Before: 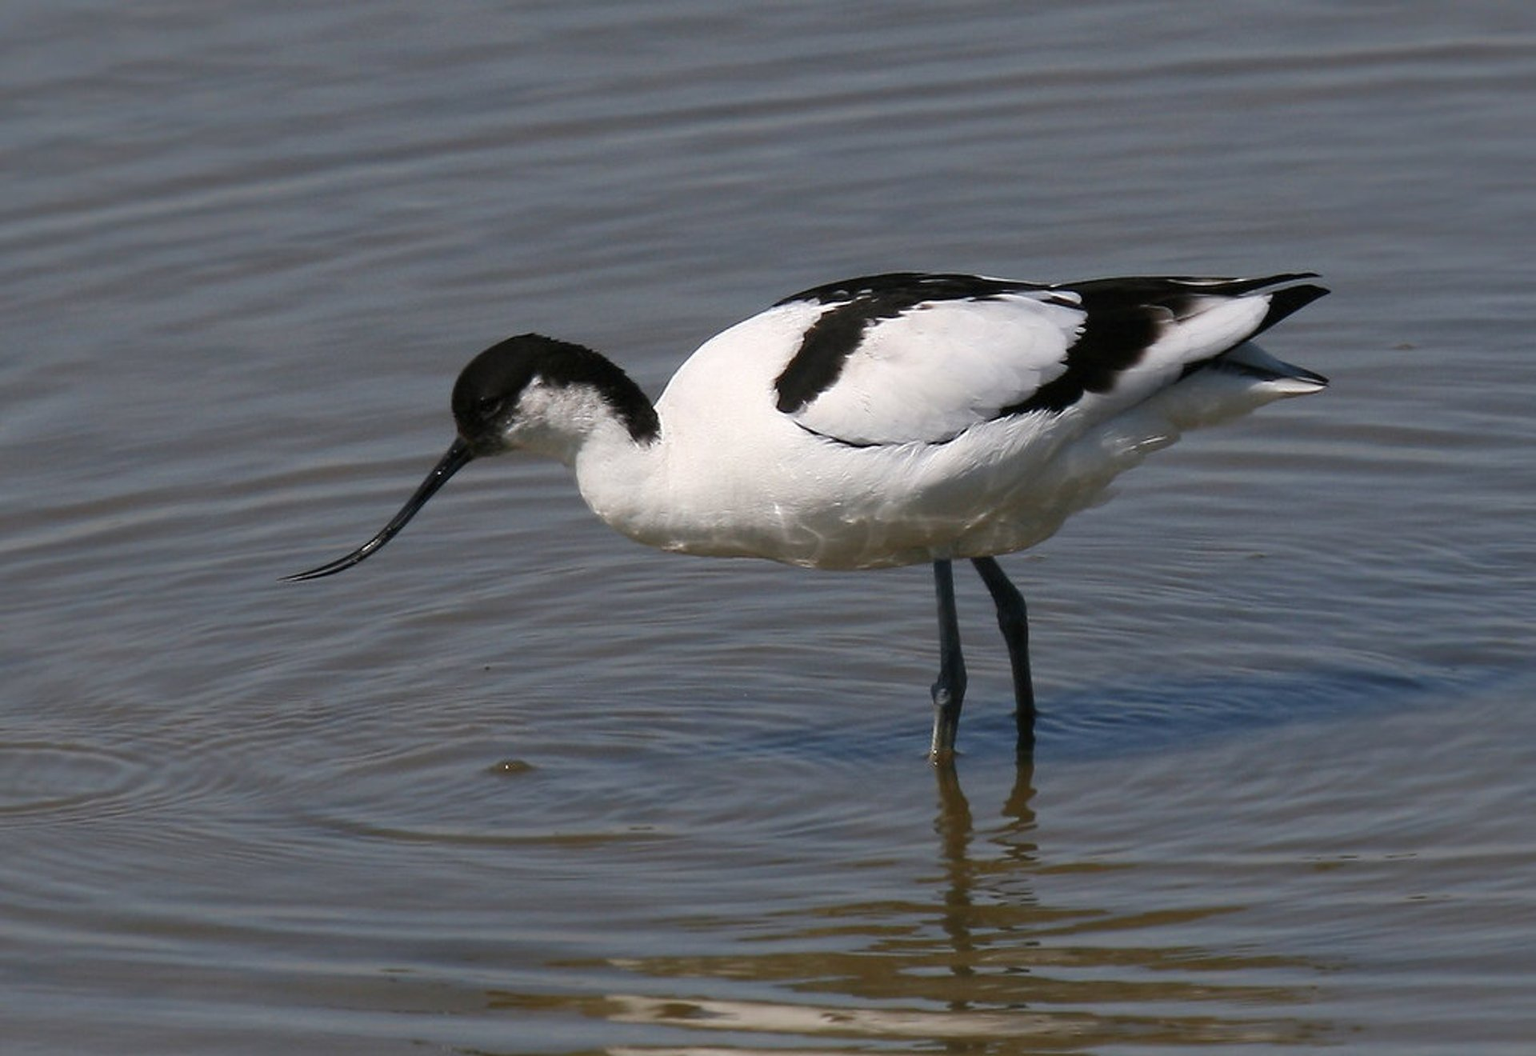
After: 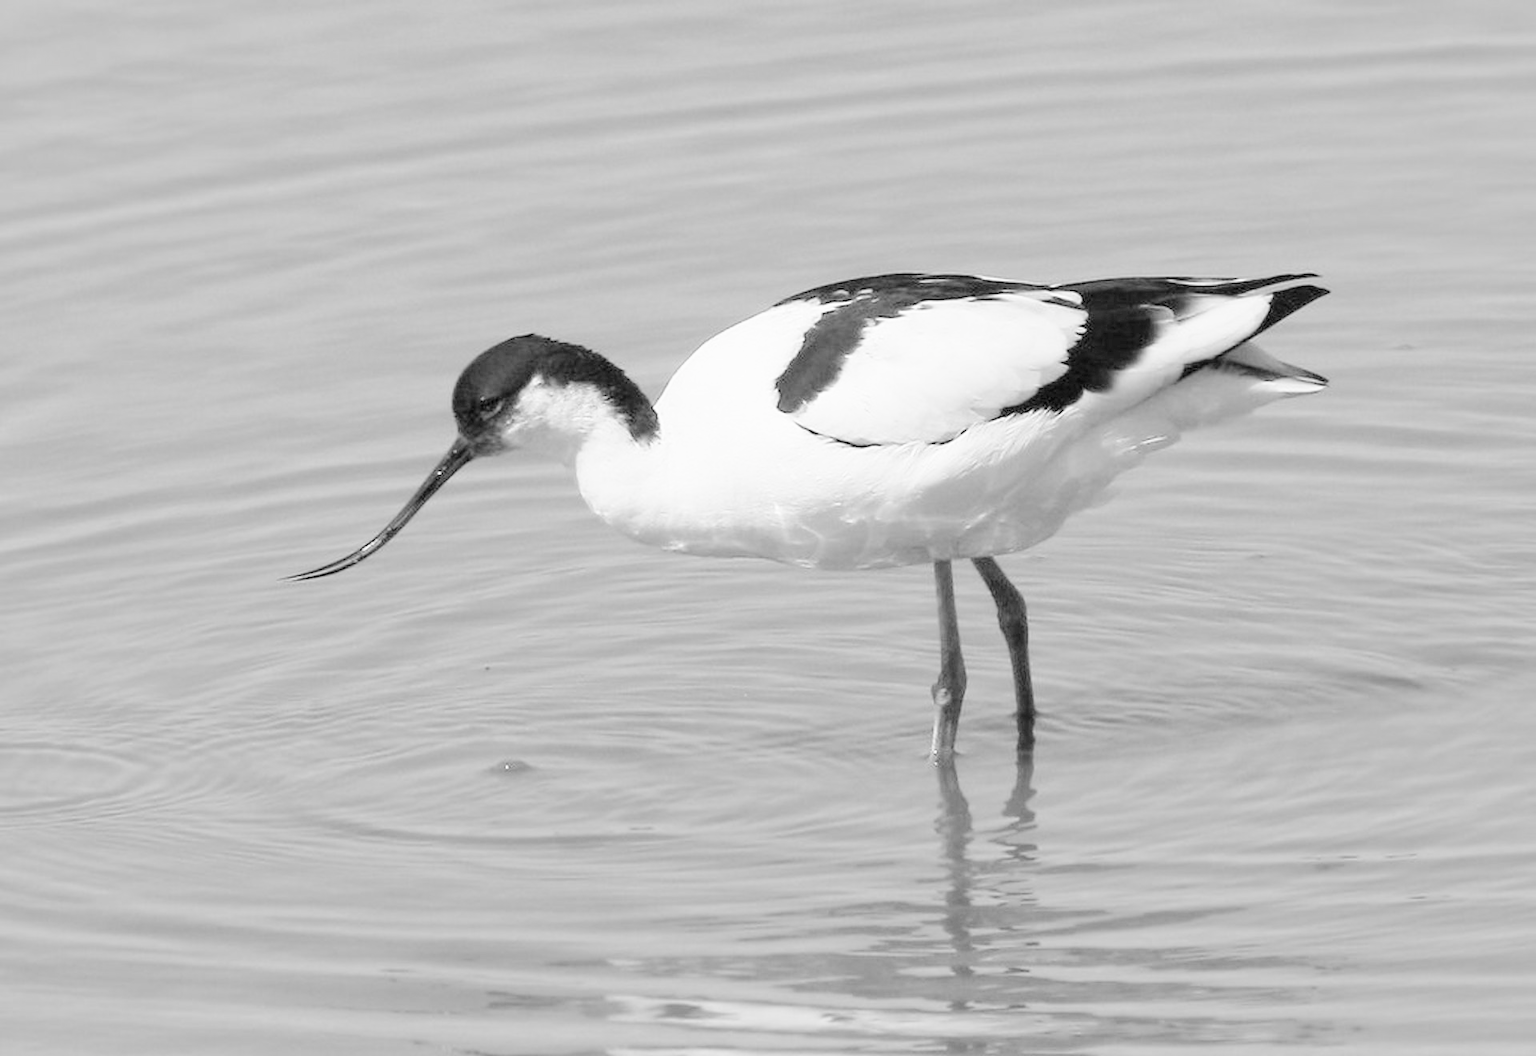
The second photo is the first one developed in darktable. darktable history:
tone curve: curves: ch0 [(0, 0) (0.003, 0.003) (0.011, 0.005) (0.025, 0.008) (0.044, 0.012) (0.069, 0.02) (0.1, 0.031) (0.136, 0.047) (0.177, 0.088) (0.224, 0.141) (0.277, 0.222) (0.335, 0.32) (0.399, 0.422) (0.468, 0.523) (0.543, 0.623) (0.623, 0.716) (0.709, 0.796) (0.801, 0.88) (0.898, 0.958) (1, 1)], preserve colors none
color look up table: target L [87.32, 71.2, 61.52, 71.99, 59.47, 54.38, 64.85, 50.03, 50.32, 58.09, 34.81, 51.48, 45.17, 26.88, 31.96, 11.69, 200.09, 84.9, 73.56, 51.48, 61.18, 58.44, 59.81, 51.48, 52.35, 37.46, 37.46, 22.62, 90.73, 85.71, 79.37, 66.85, 70.41, 73.17, 61.18, 55.83, 54.96, 49.17, 47.73, 48.31, 29.54, 18.77, 13.66, 86.52, 76.28, 71.6, 77.44, 57.05, 33.23], target a [0 ×5, 0.001, 0, 0.001, 0.001, 0, 0.001, 0.001, 0, 0.001, 0.001, 0.001, 0 ×7, 0.001 ×5, -0.004, 0 ×6, 0.001 ×7, -0.006, 0 ×5, 0.001], target b [0.005, 0.004, 0, 0.003, 0, -0.002, 0.004, -0.003, -0.003, 0, -0.004, -0.003, -0.003, -0.004, -0.005, -0.001, 0, 0.005, 0.003, -0.003, 0, 0, 0, -0.003, -0.003, -0.004, -0.004, -0.005, 0.036, 0.005, 0.003 ×4, 0, -0.002, -0.002, -0.003, -0.003, -0.003, -0.005, -0.002, -0.007, 0.005, 0.003, 0.003, 0.003, 0, -0.005], num patches 49
